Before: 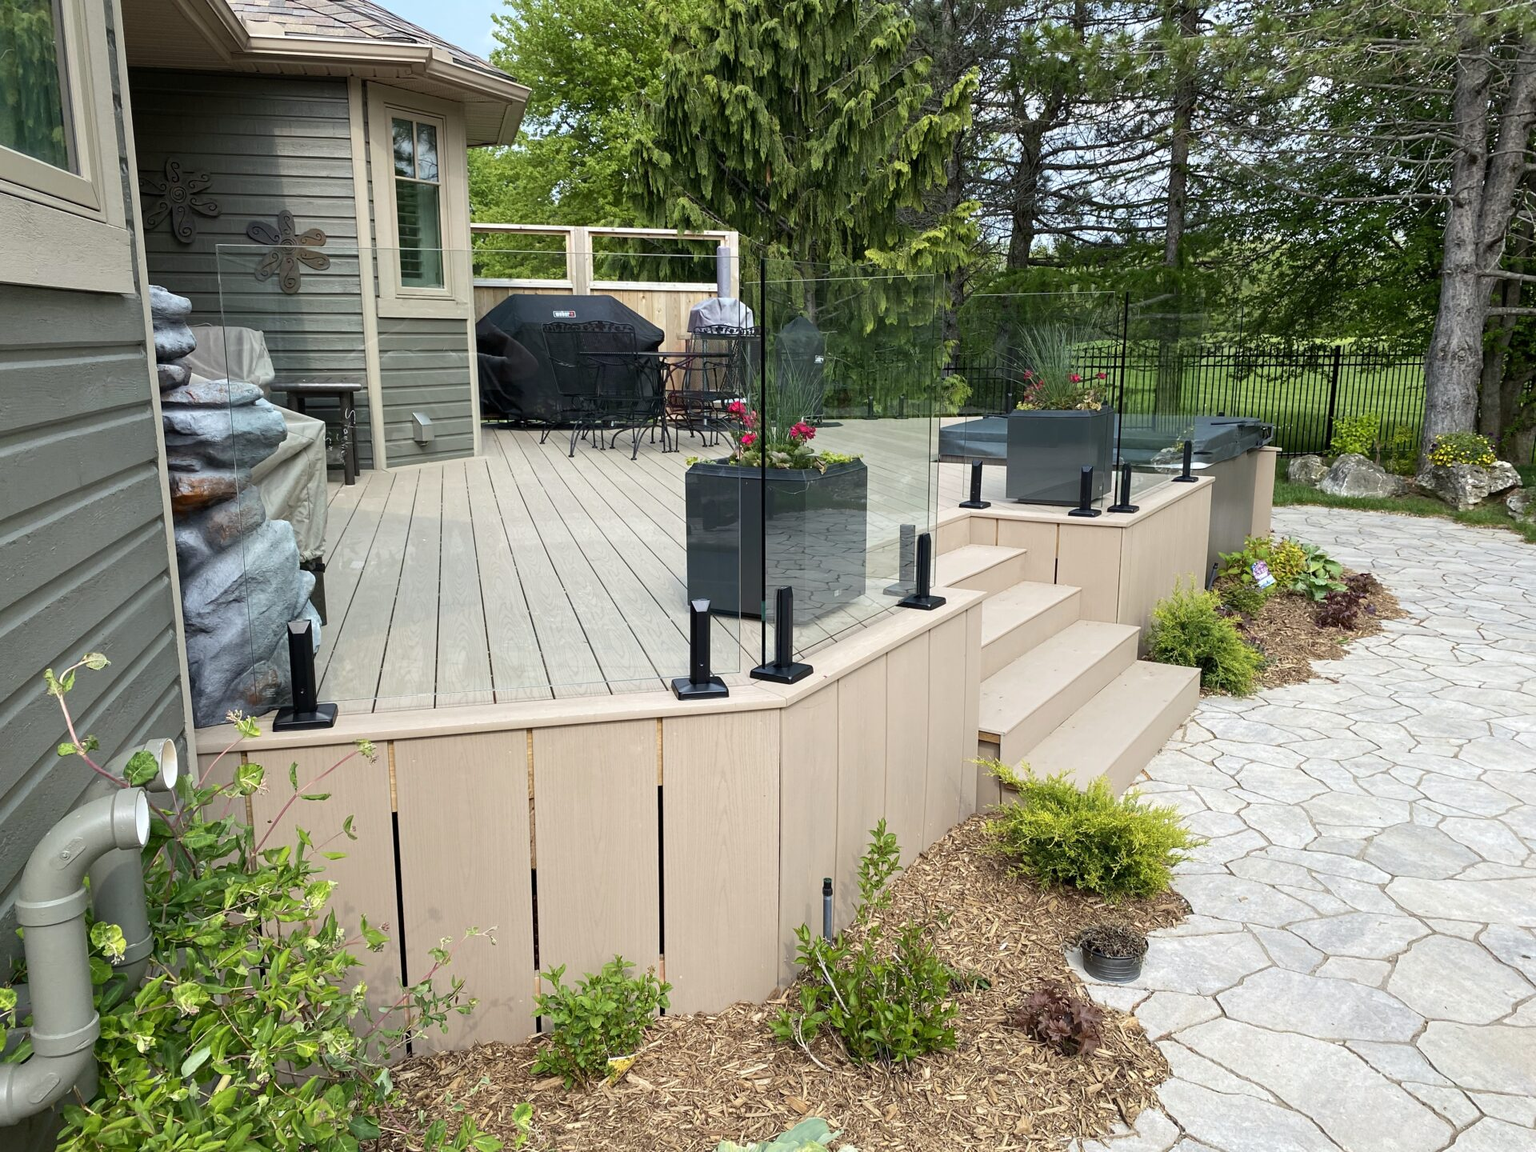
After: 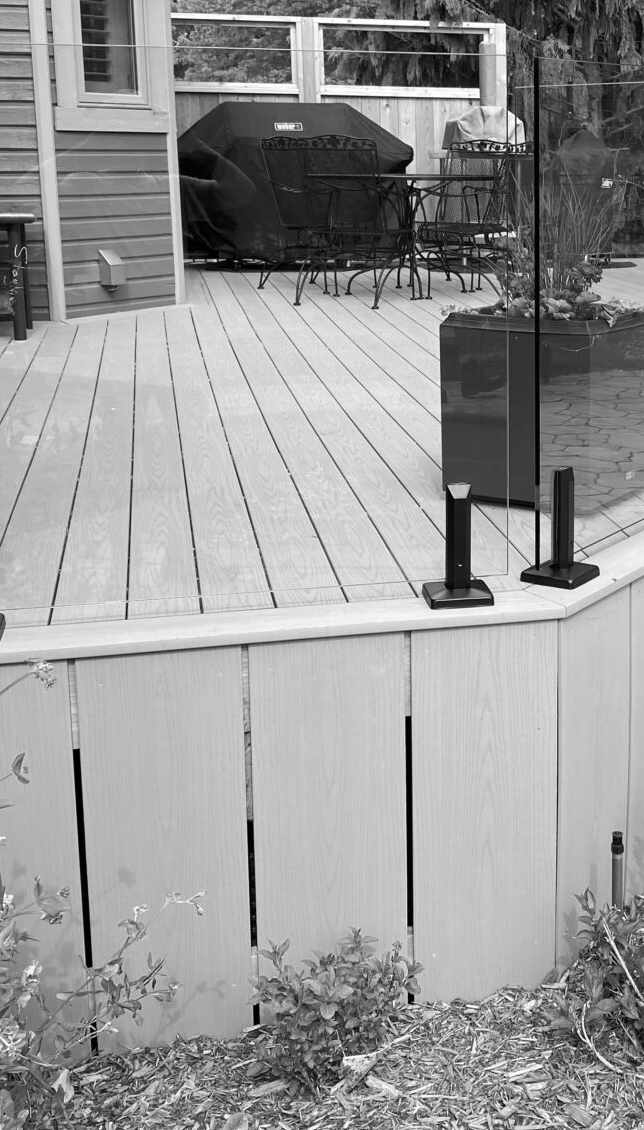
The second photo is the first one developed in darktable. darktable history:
monochrome: on, module defaults
crop and rotate: left 21.77%, top 18.528%, right 44.676%, bottom 2.997%
color correction: highlights a* 10.21, highlights b* 9.79, shadows a* 8.61, shadows b* 7.88, saturation 0.8
tone equalizer: on, module defaults
